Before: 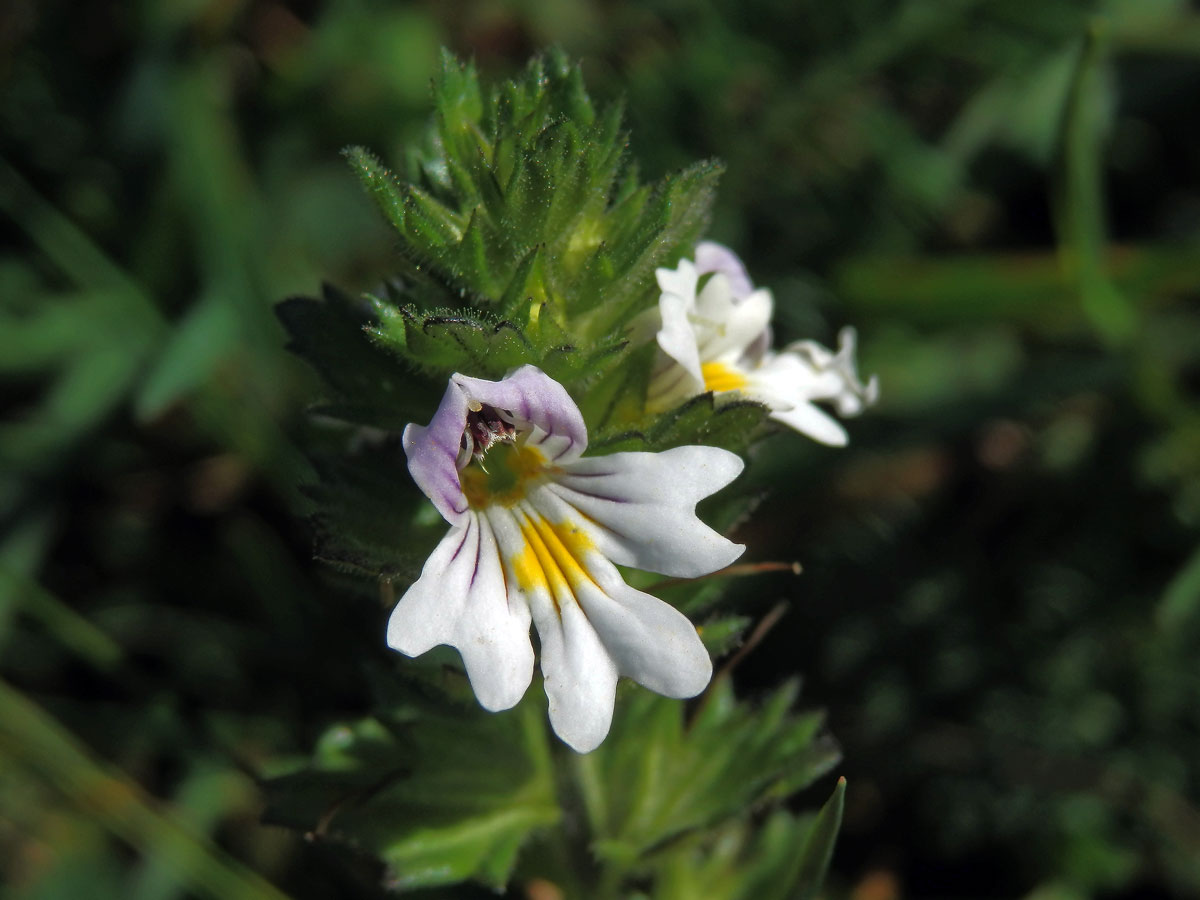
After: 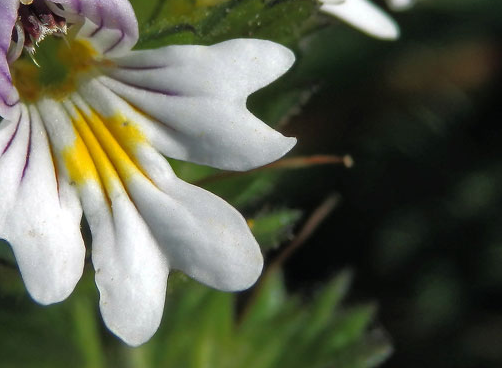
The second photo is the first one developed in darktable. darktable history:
crop: left 37.48%, top 45.304%, right 20.639%, bottom 13.72%
